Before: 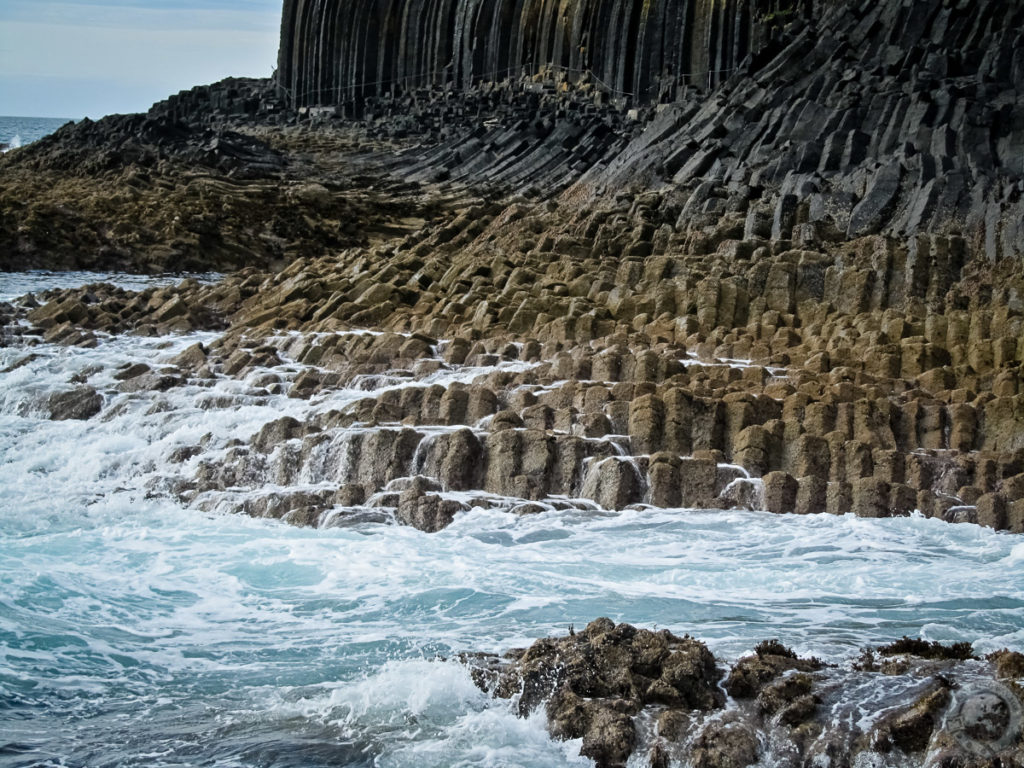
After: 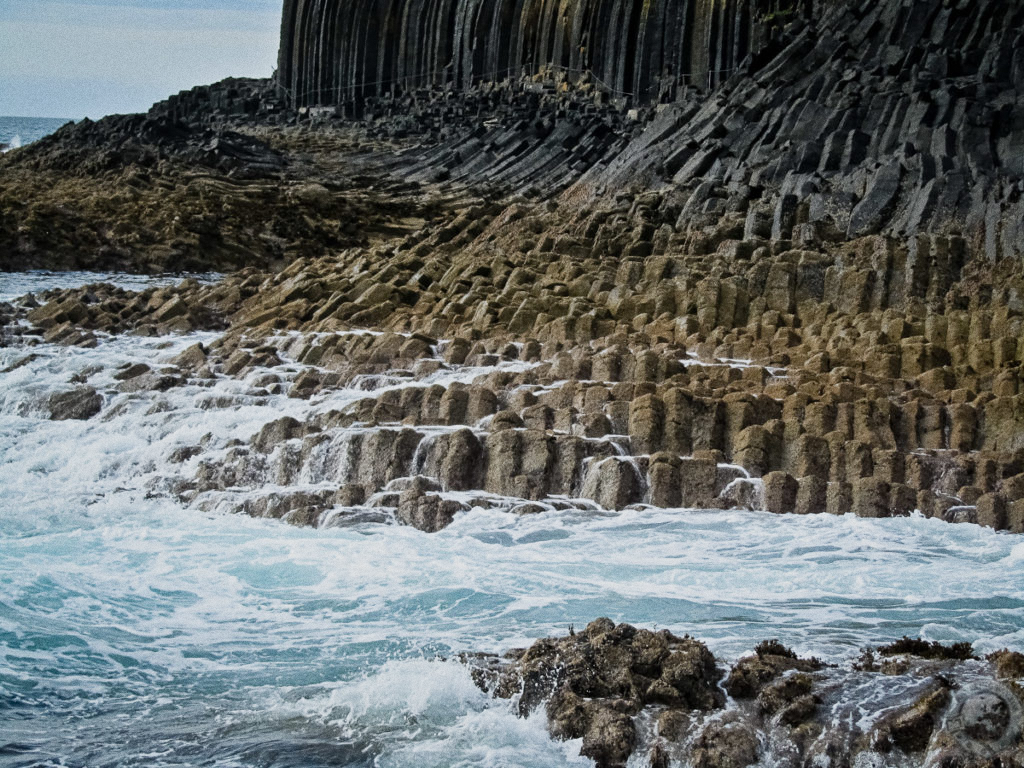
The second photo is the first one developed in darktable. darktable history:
grain: coarseness 0.09 ISO
sigmoid: contrast 1.22, skew 0.65
